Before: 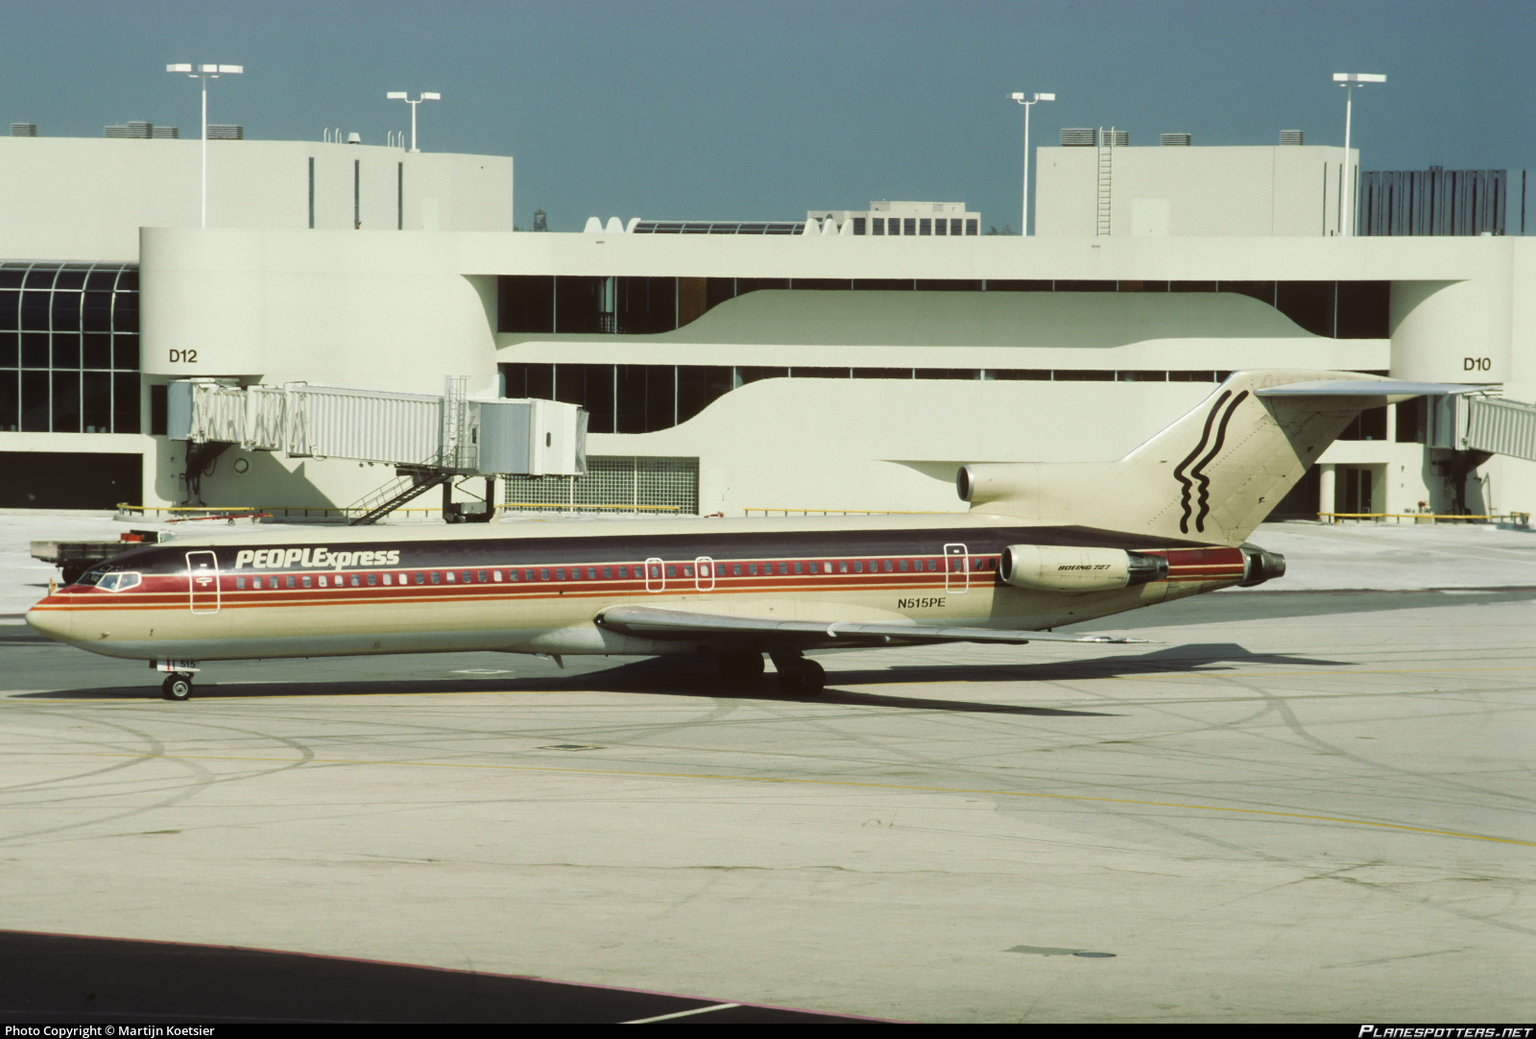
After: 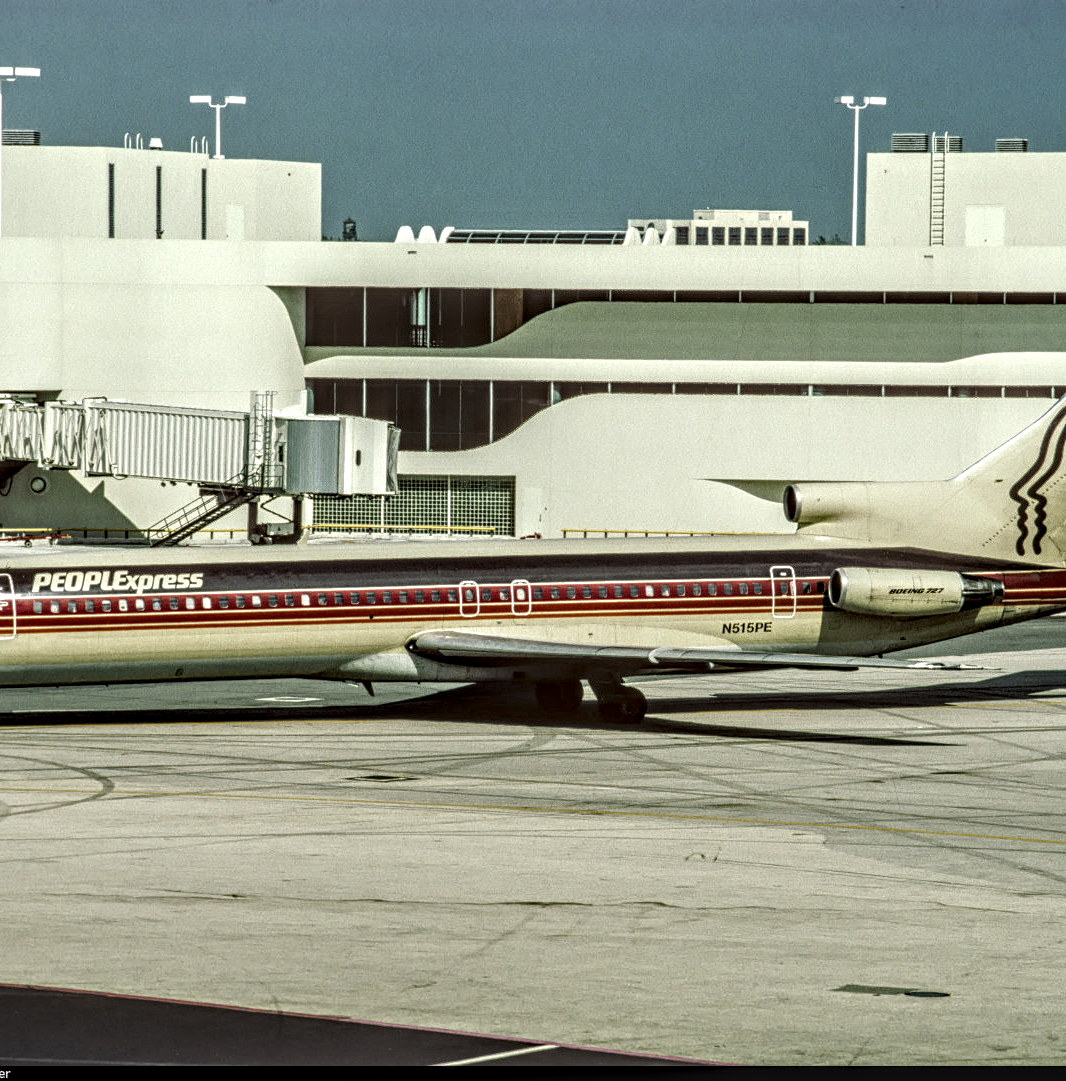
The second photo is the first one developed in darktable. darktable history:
contrast equalizer: octaves 7, y [[0.5, 0.542, 0.583, 0.625, 0.667, 0.708], [0.5 ×6], [0.5 ×6], [0 ×6], [0 ×6]]
crop and rotate: left 13.409%, right 19.924%
local contrast: highlights 0%, shadows 0%, detail 182%
